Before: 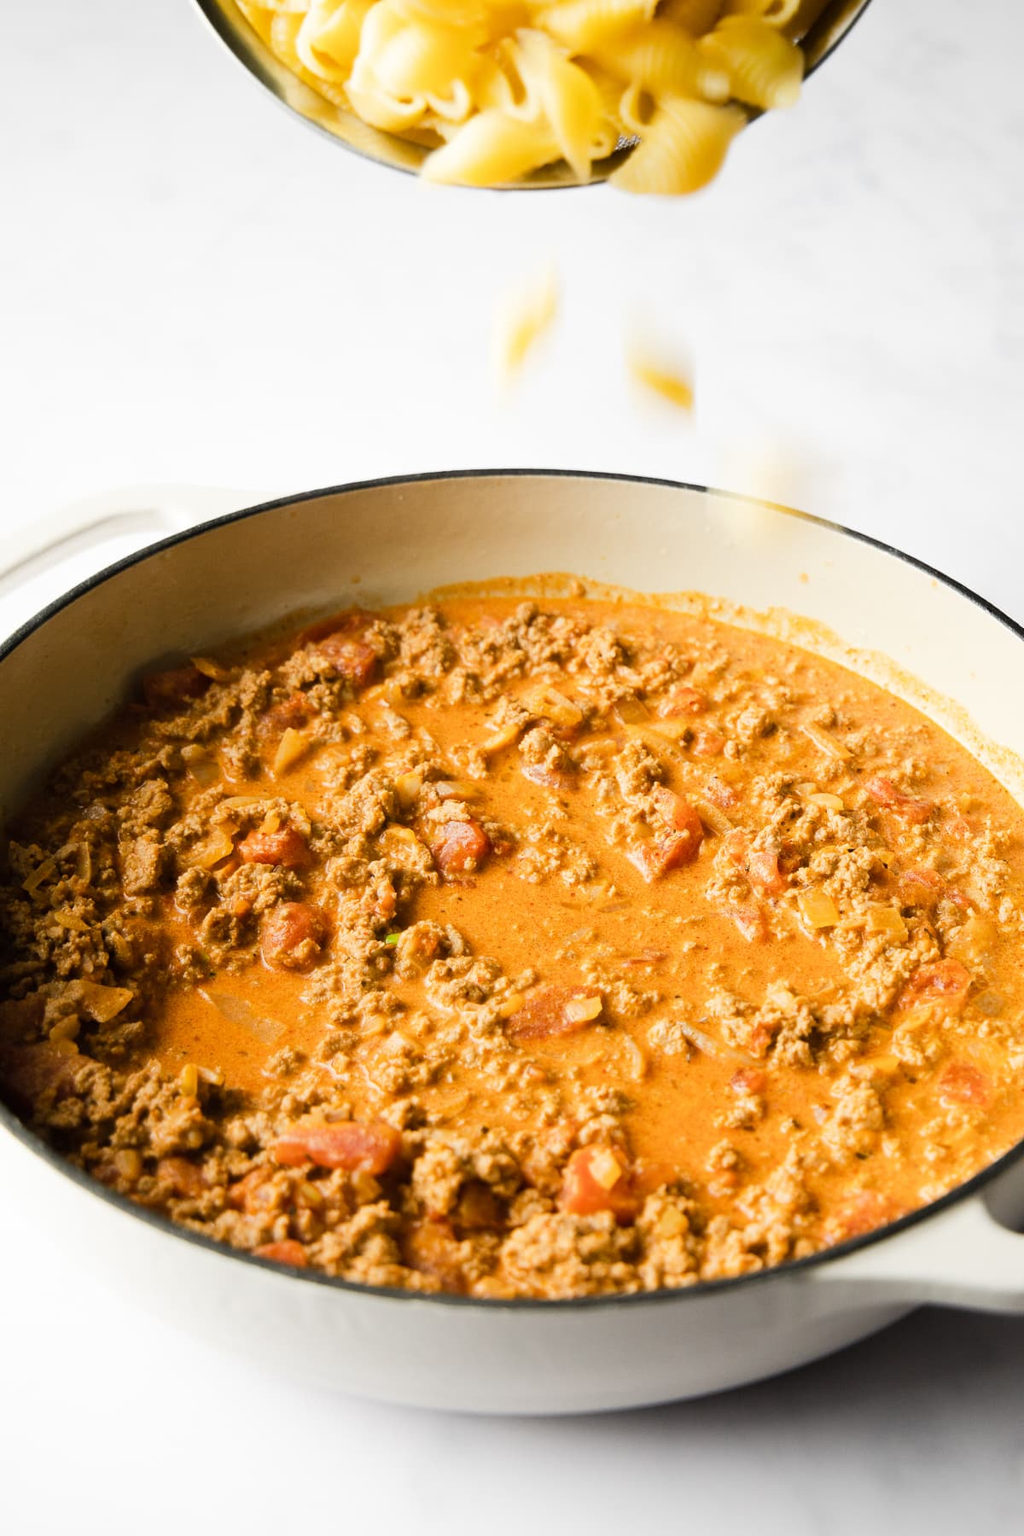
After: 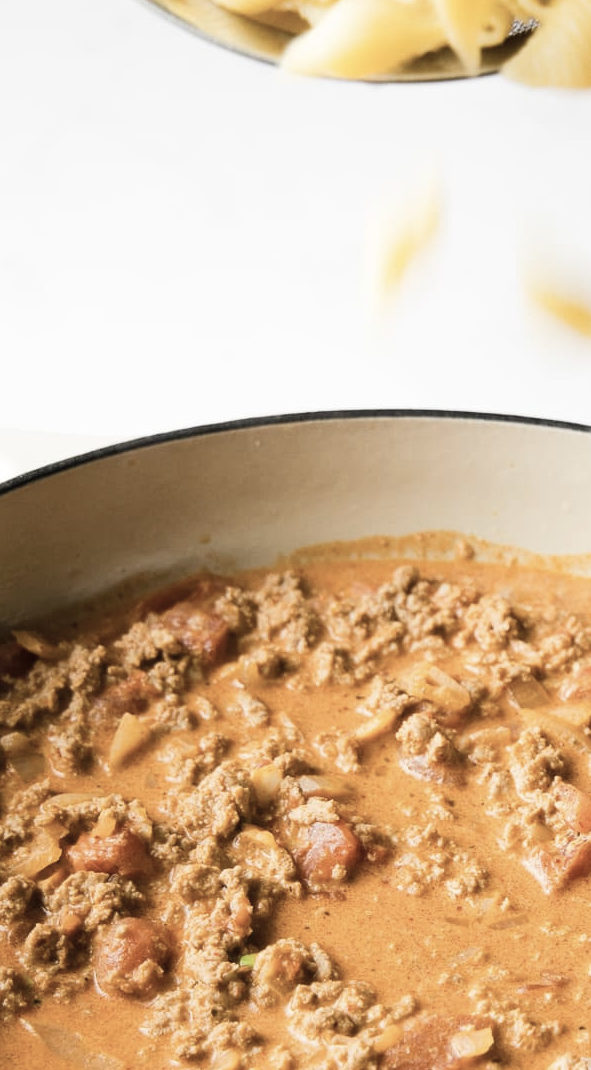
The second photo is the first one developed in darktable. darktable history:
crop: left 17.717%, top 7.824%, right 33.009%, bottom 32.692%
contrast brightness saturation: contrast 0.095, saturation -0.373
